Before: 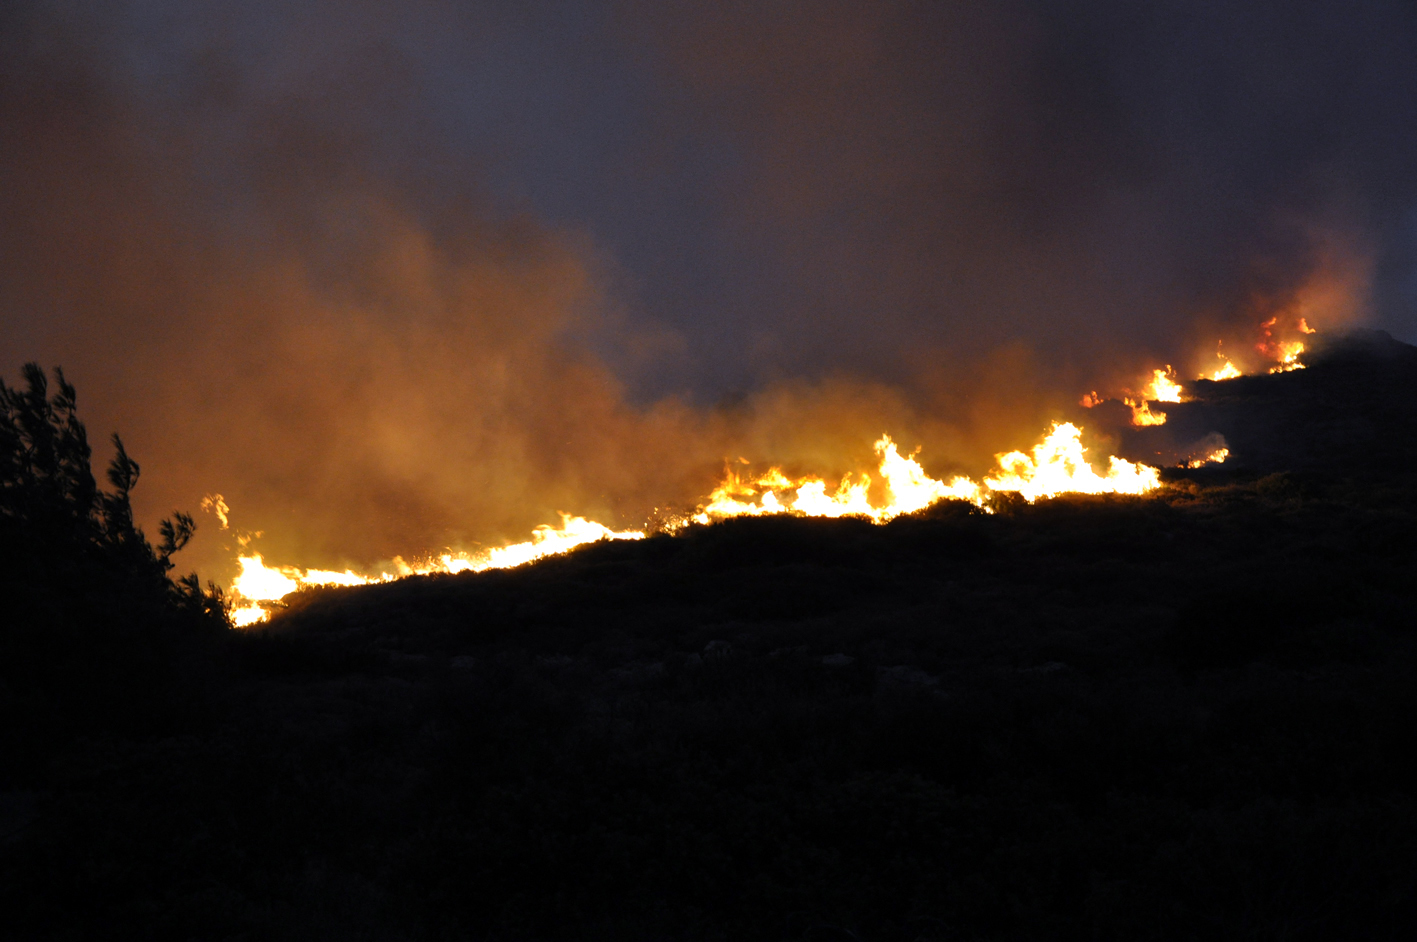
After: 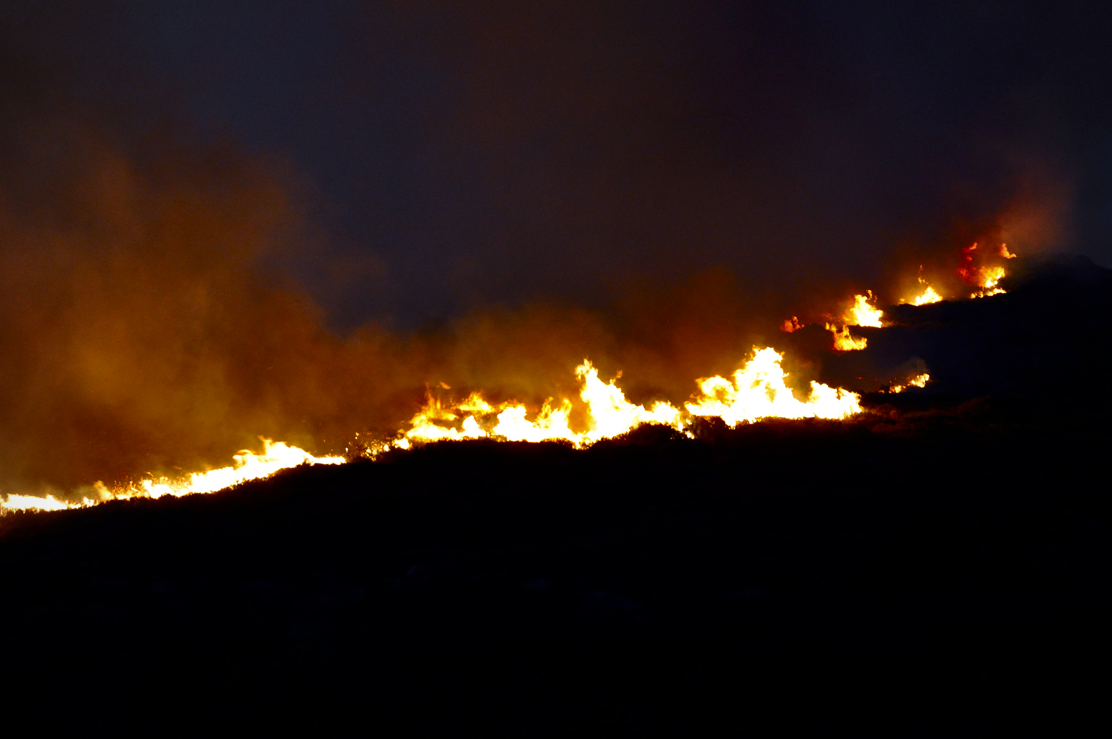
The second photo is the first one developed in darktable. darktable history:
vignetting: fall-off radius 60.98%
contrast brightness saturation: contrast 0.102, brightness -0.28, saturation 0.147
crop and rotate: left 21.111%, top 8.007%, right 0.366%, bottom 13.463%
